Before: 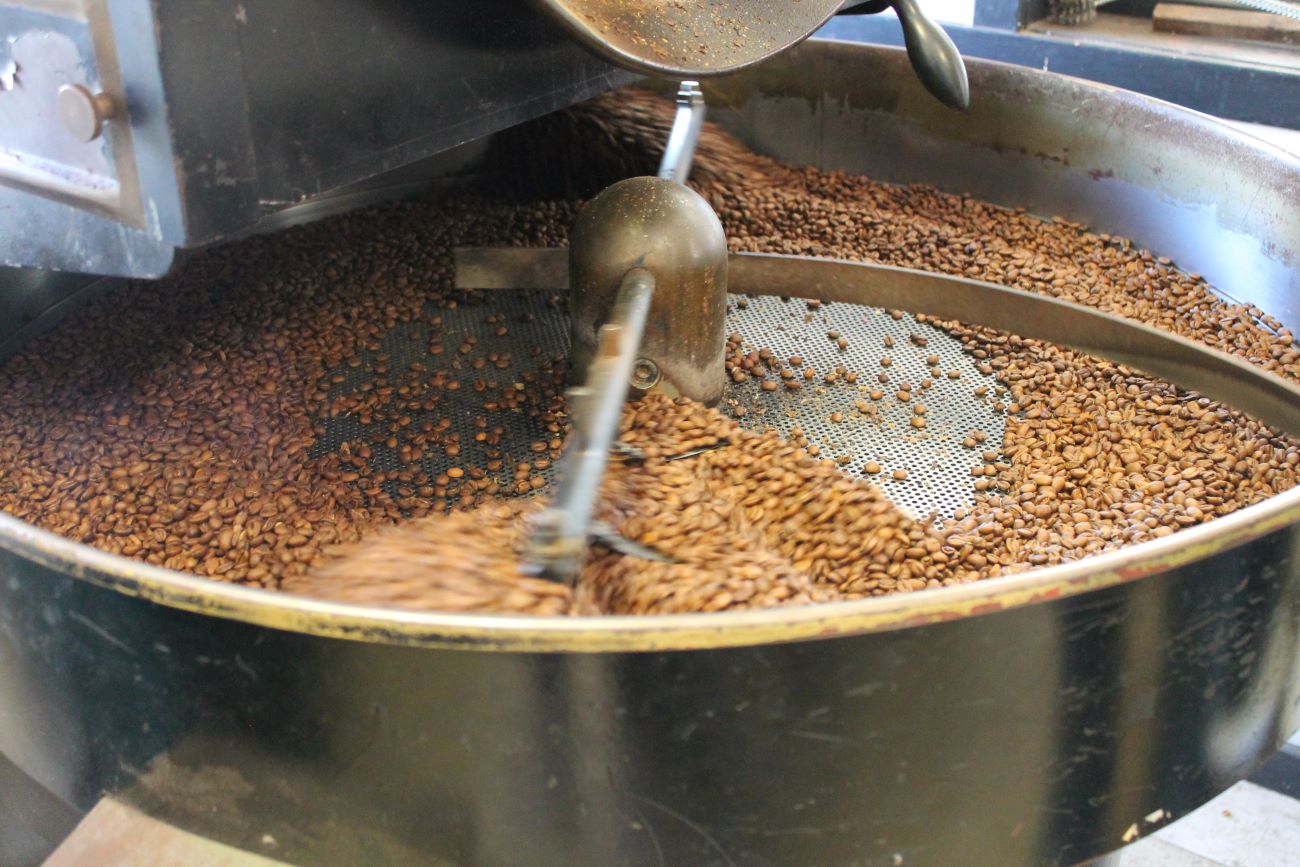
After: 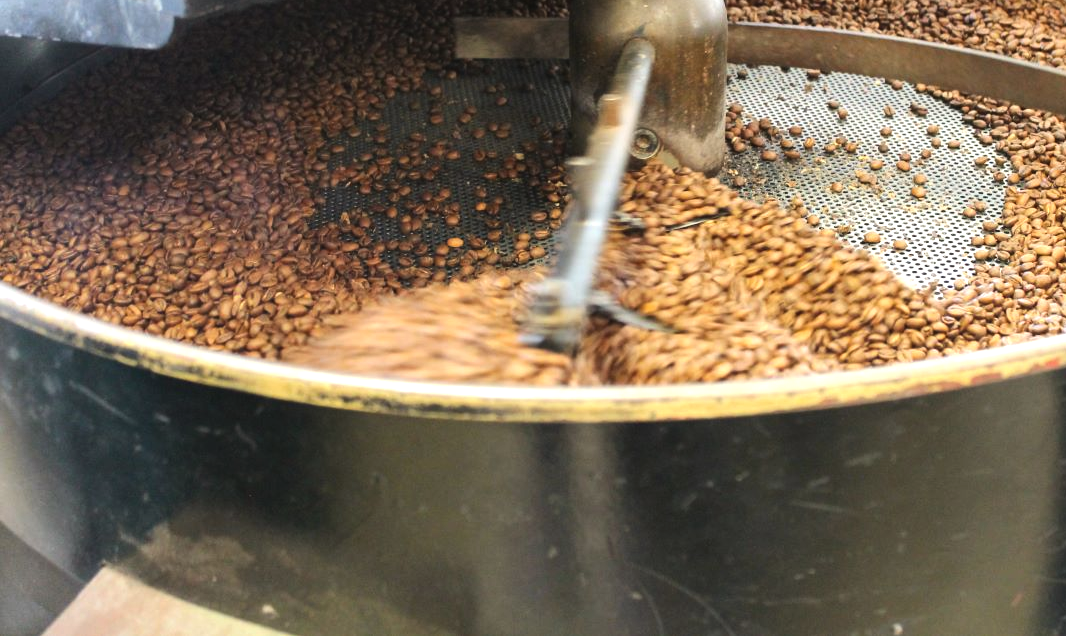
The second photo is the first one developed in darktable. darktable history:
tone equalizer: -8 EV -0.417 EV, -7 EV -0.389 EV, -6 EV -0.333 EV, -5 EV -0.222 EV, -3 EV 0.222 EV, -2 EV 0.333 EV, -1 EV 0.389 EV, +0 EV 0.417 EV, edges refinement/feathering 500, mask exposure compensation -1.57 EV, preserve details no
crop: top 26.531%, right 17.959%
exposure: black level correction -0.003, exposure 0.04 EV, compensate highlight preservation false
